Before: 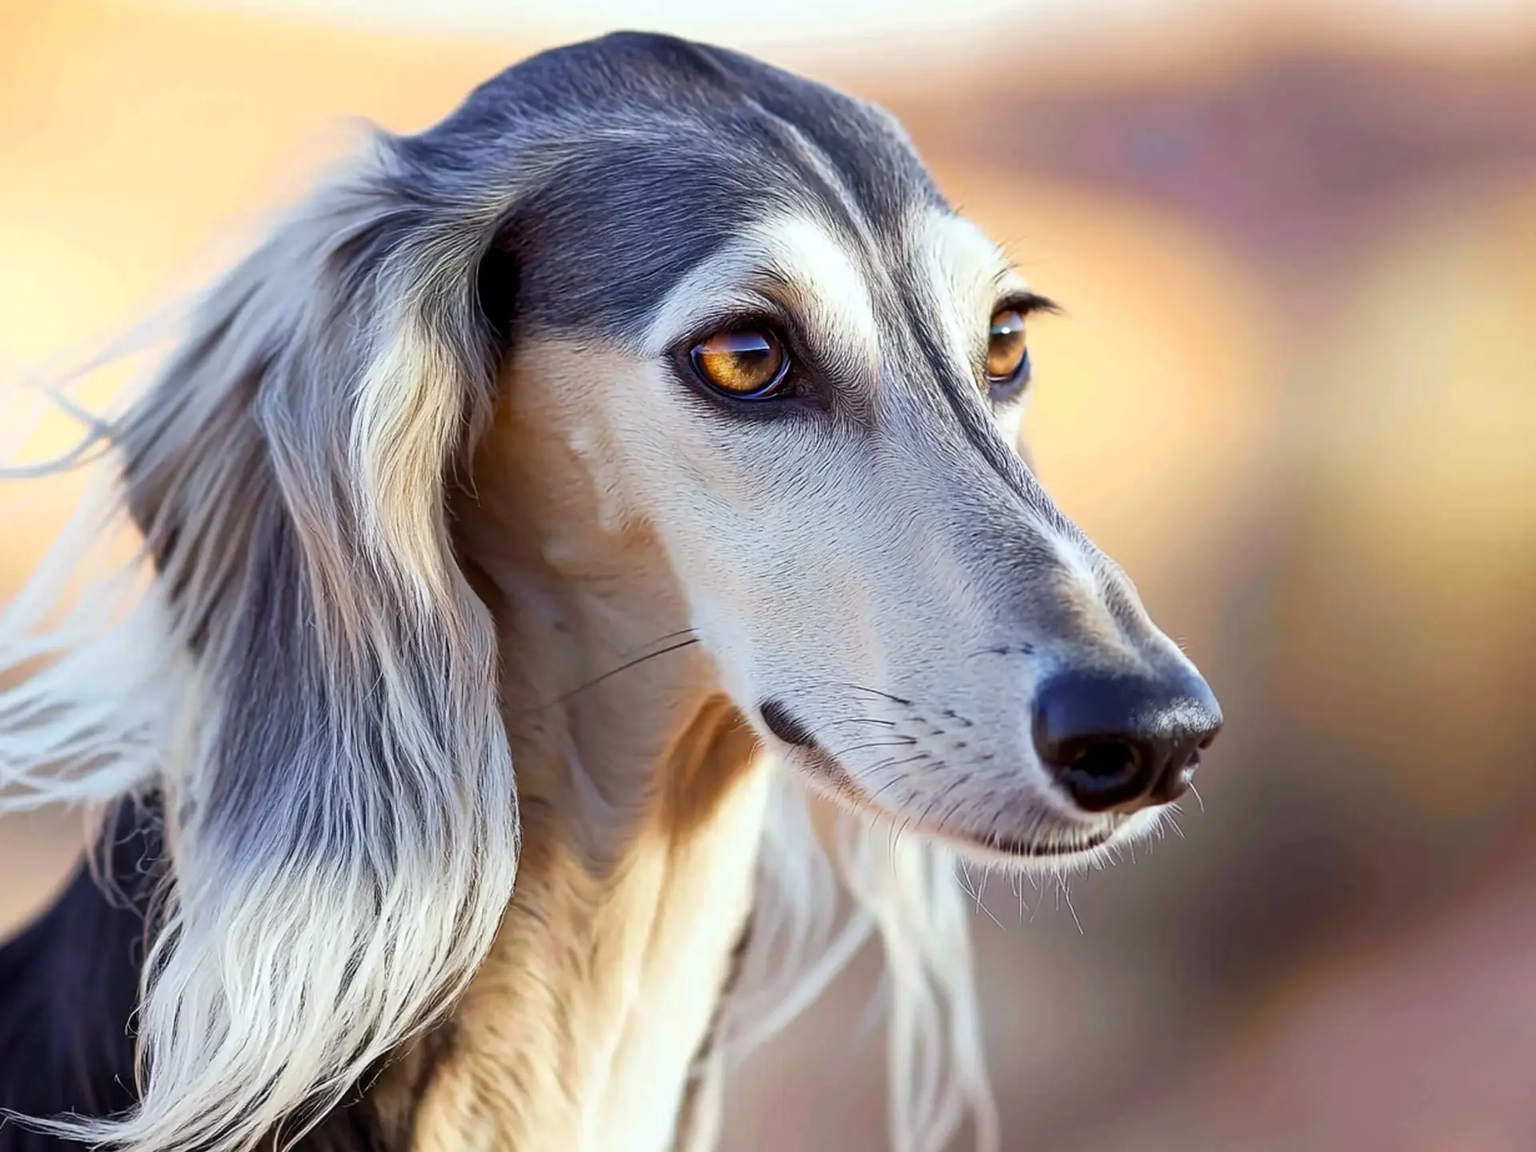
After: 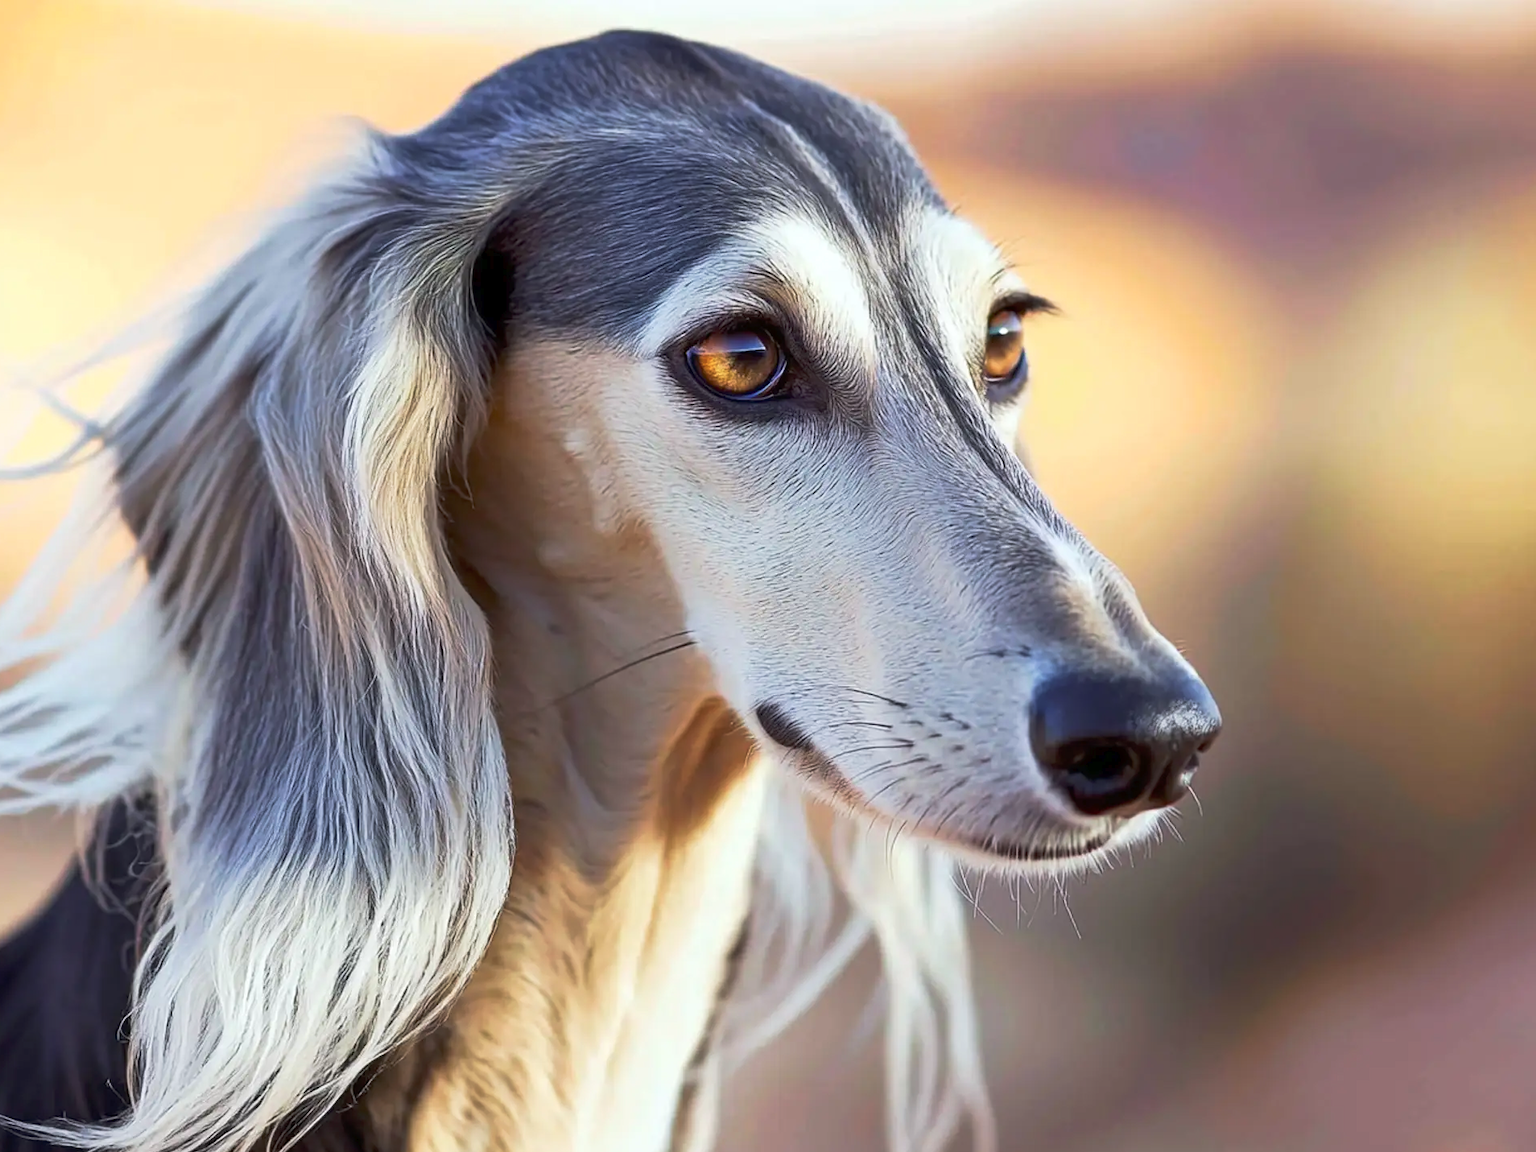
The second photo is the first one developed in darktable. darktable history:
crop and rotate: left 0.614%, top 0.179%, bottom 0.309%
tone curve: curves: ch0 [(0, 0) (0.003, 0.013) (0.011, 0.02) (0.025, 0.037) (0.044, 0.068) (0.069, 0.108) (0.1, 0.138) (0.136, 0.168) (0.177, 0.203) (0.224, 0.241) (0.277, 0.281) (0.335, 0.328) (0.399, 0.382) (0.468, 0.448) (0.543, 0.519) (0.623, 0.603) (0.709, 0.705) (0.801, 0.808) (0.898, 0.903) (1, 1)], preserve colors none
